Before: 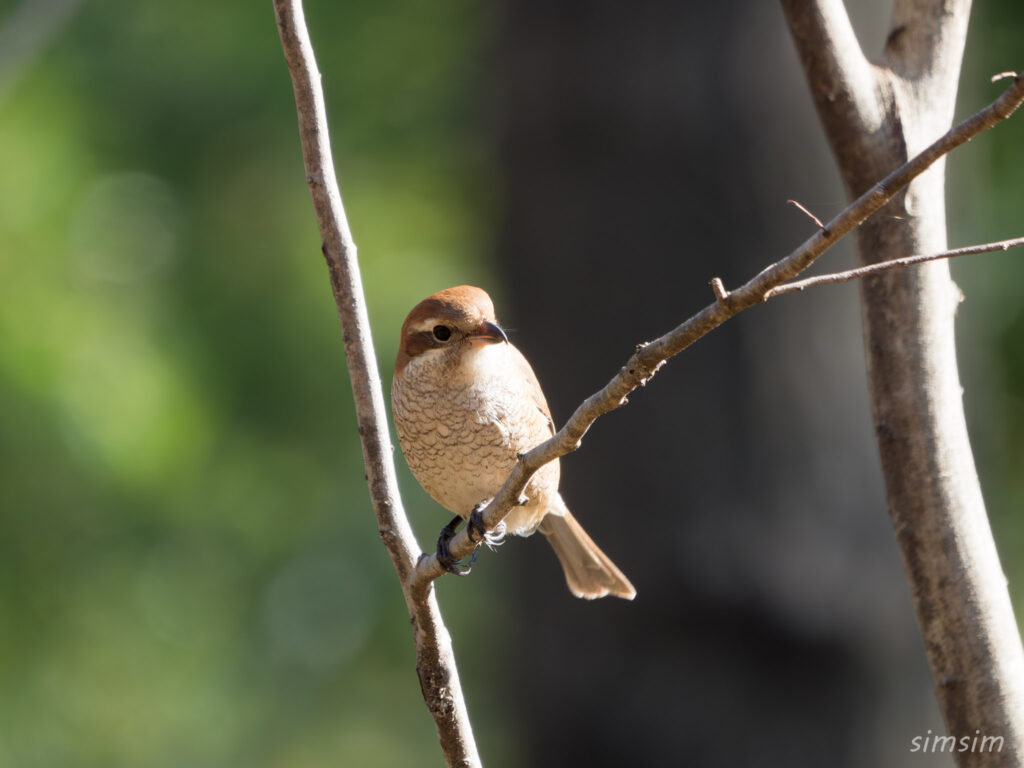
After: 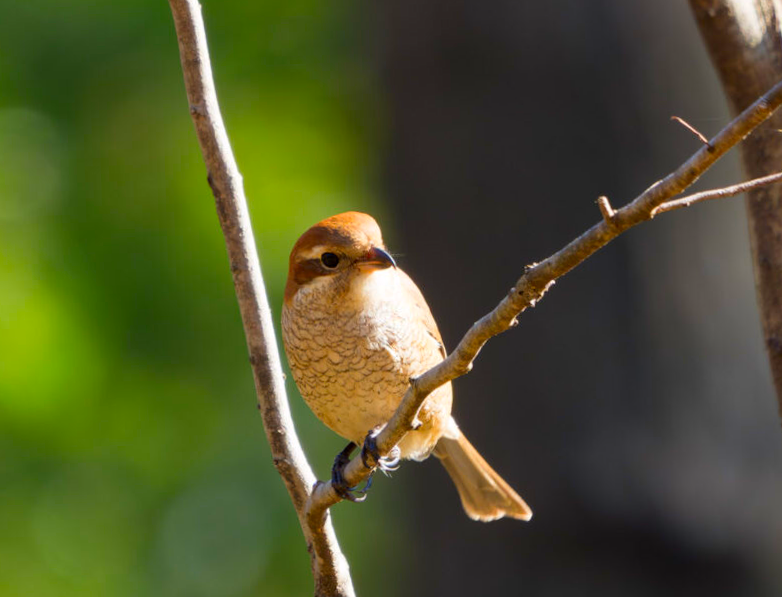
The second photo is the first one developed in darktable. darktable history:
rotate and perspective: rotation -1.77°, lens shift (horizontal) 0.004, automatic cropping off
white balance: red 1, blue 1
crop and rotate: left 11.831%, top 11.346%, right 13.429%, bottom 13.899%
color contrast: green-magenta contrast 1.55, blue-yellow contrast 1.83
